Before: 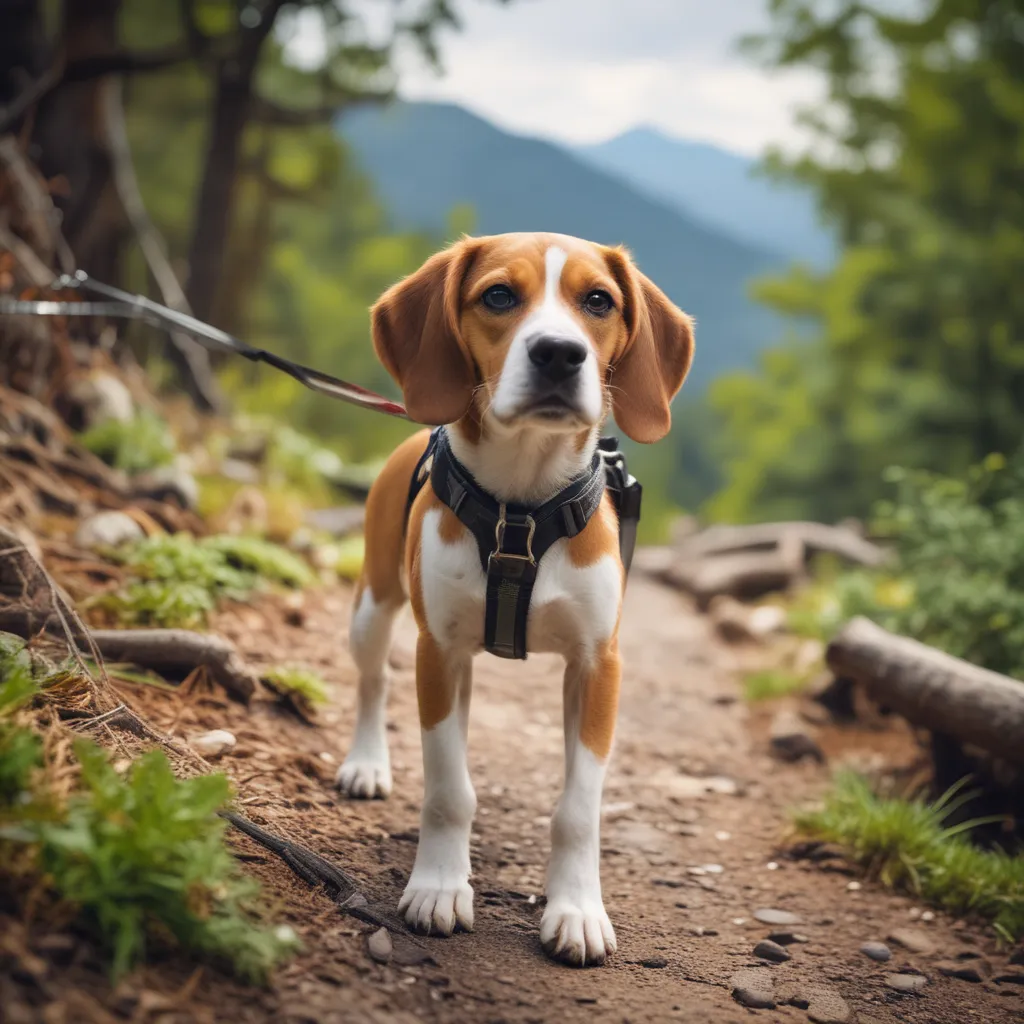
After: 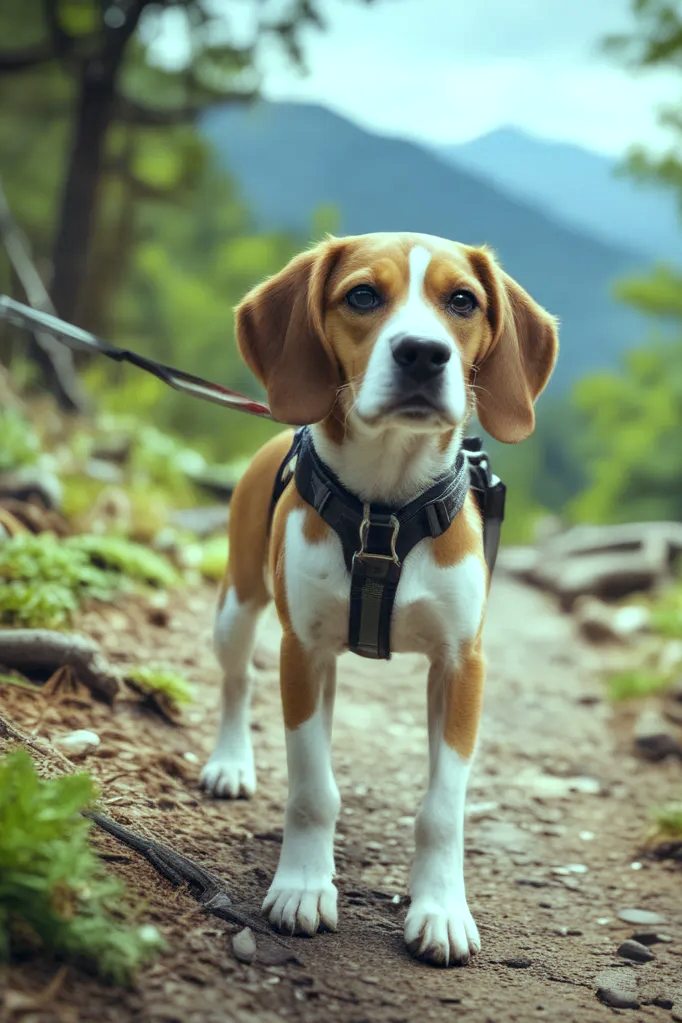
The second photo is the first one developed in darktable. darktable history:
crop and rotate: left 13.342%, right 19.991%
color balance: mode lift, gamma, gain (sRGB), lift [0.997, 0.979, 1.021, 1.011], gamma [1, 1.084, 0.916, 0.998], gain [1, 0.87, 1.13, 1.101], contrast 4.55%, contrast fulcrum 38.24%, output saturation 104.09%
local contrast: highlights 100%, shadows 100%, detail 120%, midtone range 0.2
